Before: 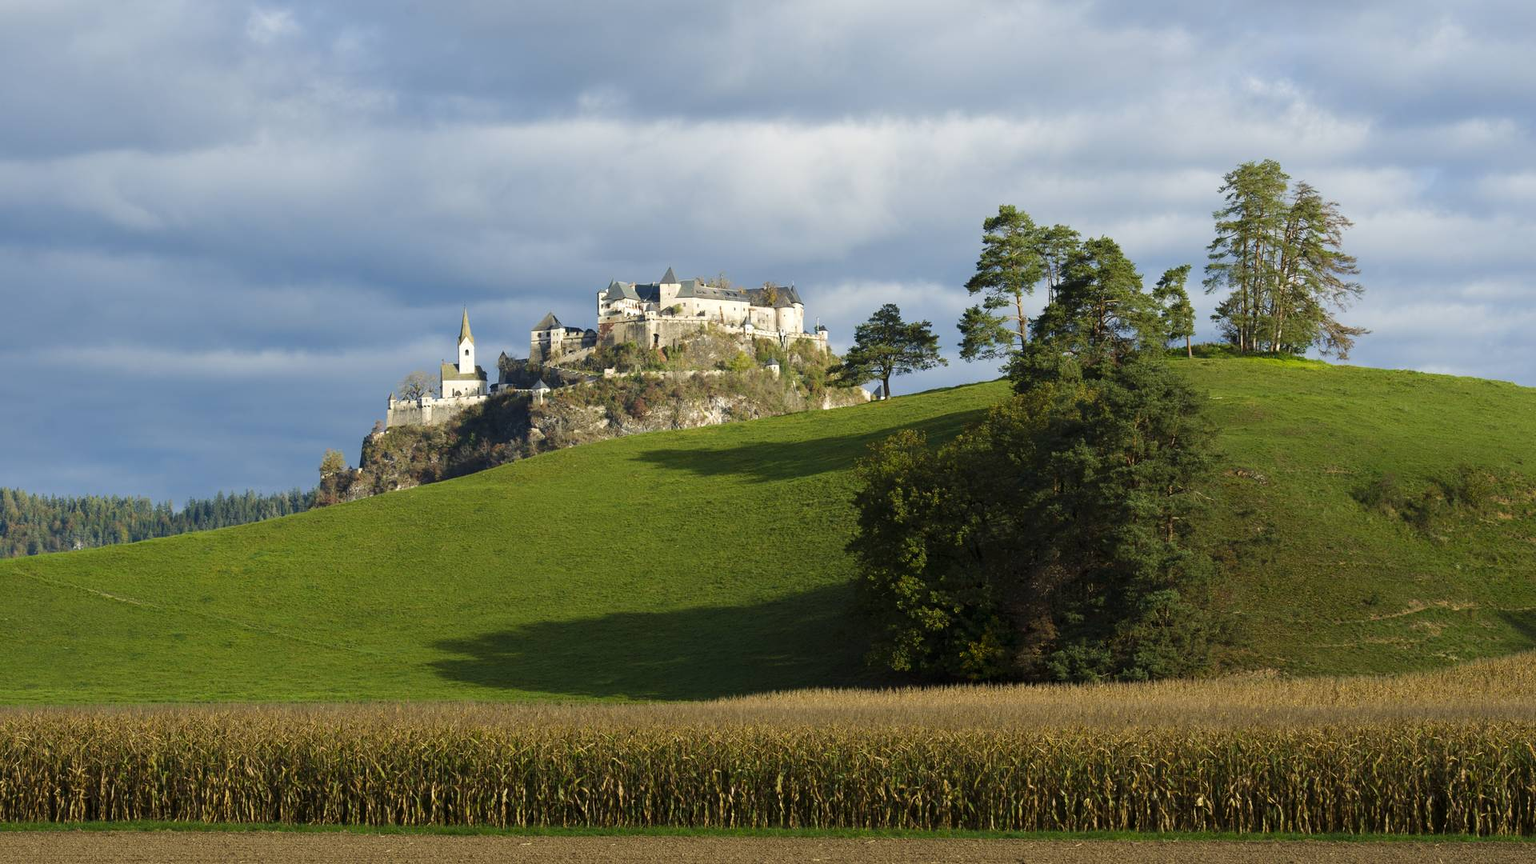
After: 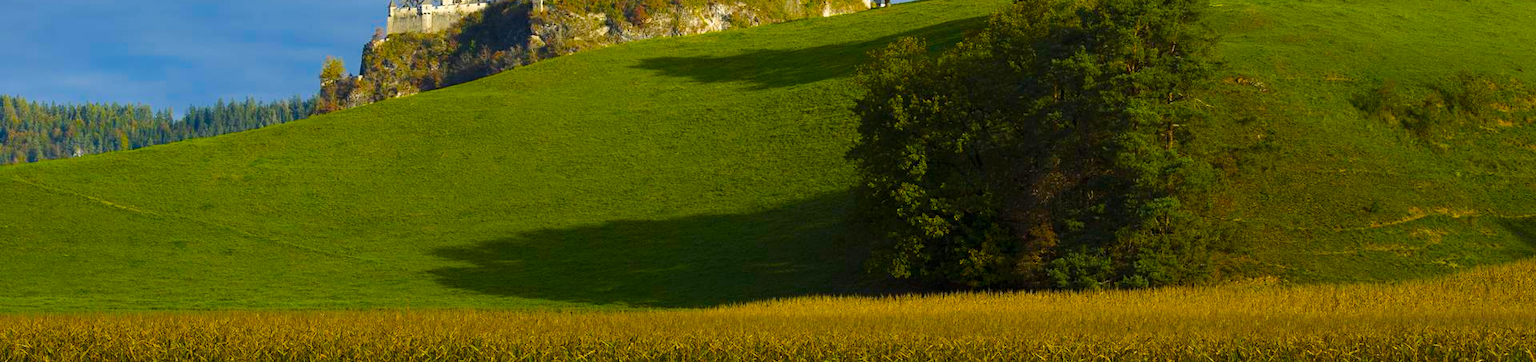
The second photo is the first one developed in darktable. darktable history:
crop: top 45.551%, bottom 12.262%
color balance rgb: perceptual saturation grading › global saturation 100%
